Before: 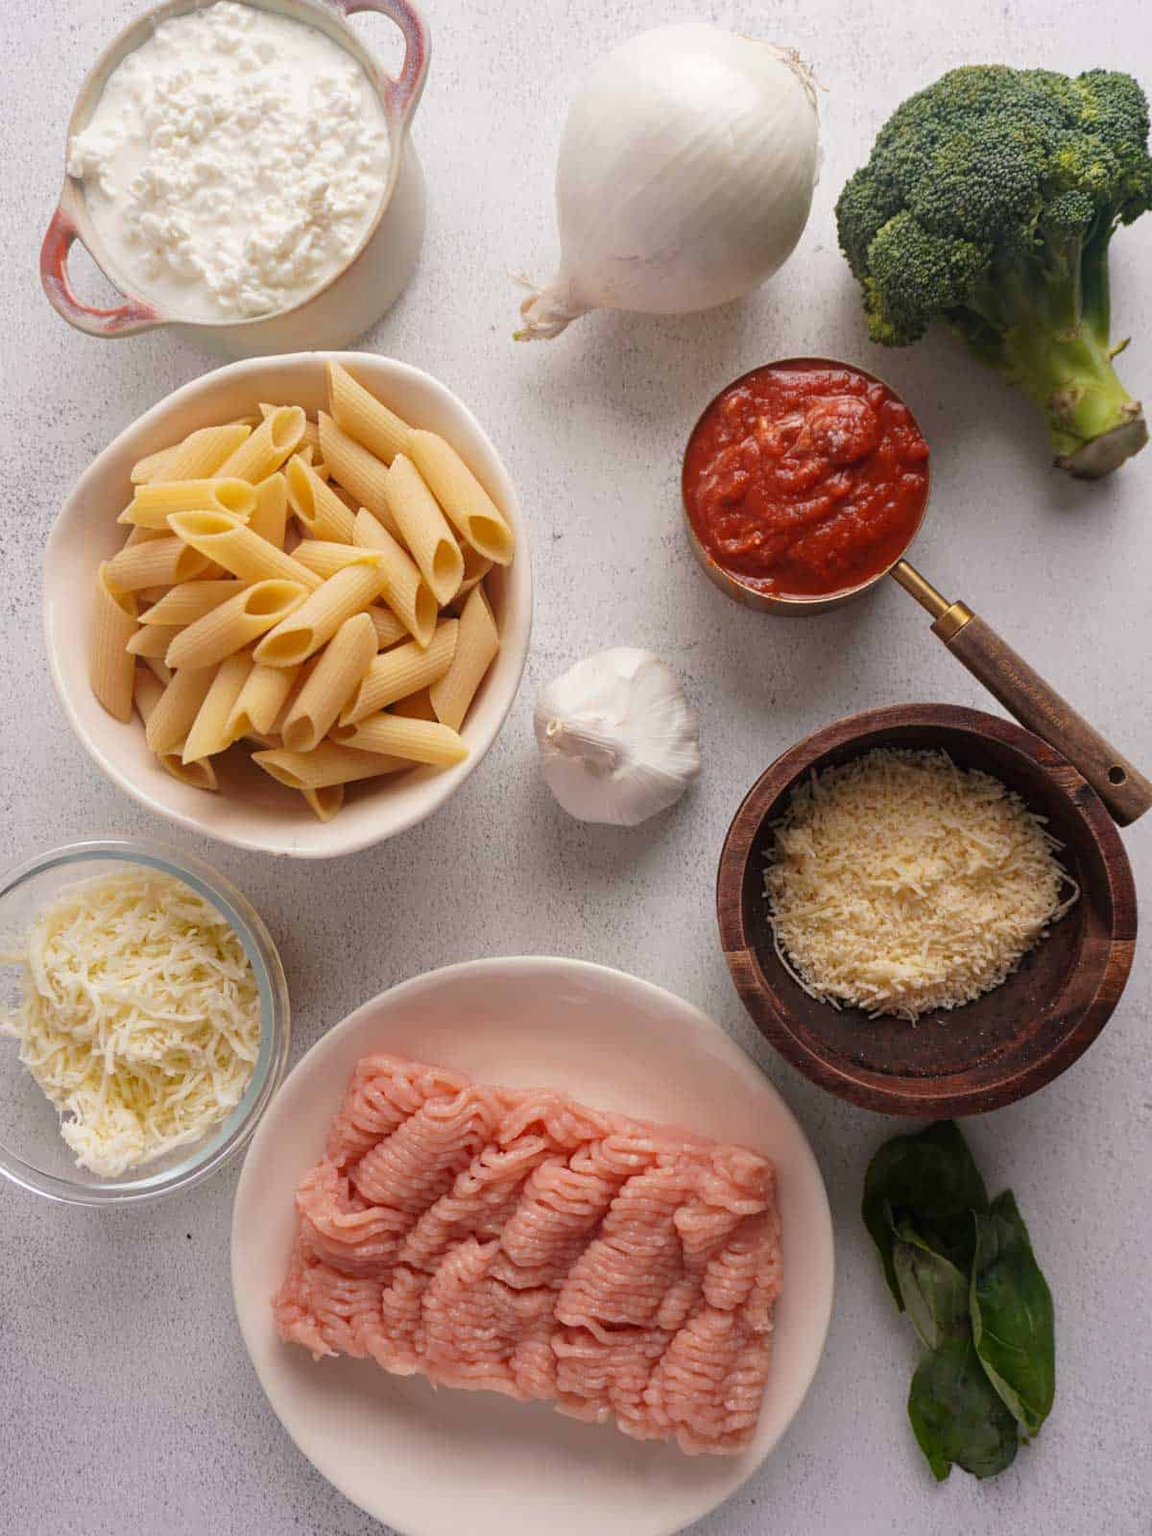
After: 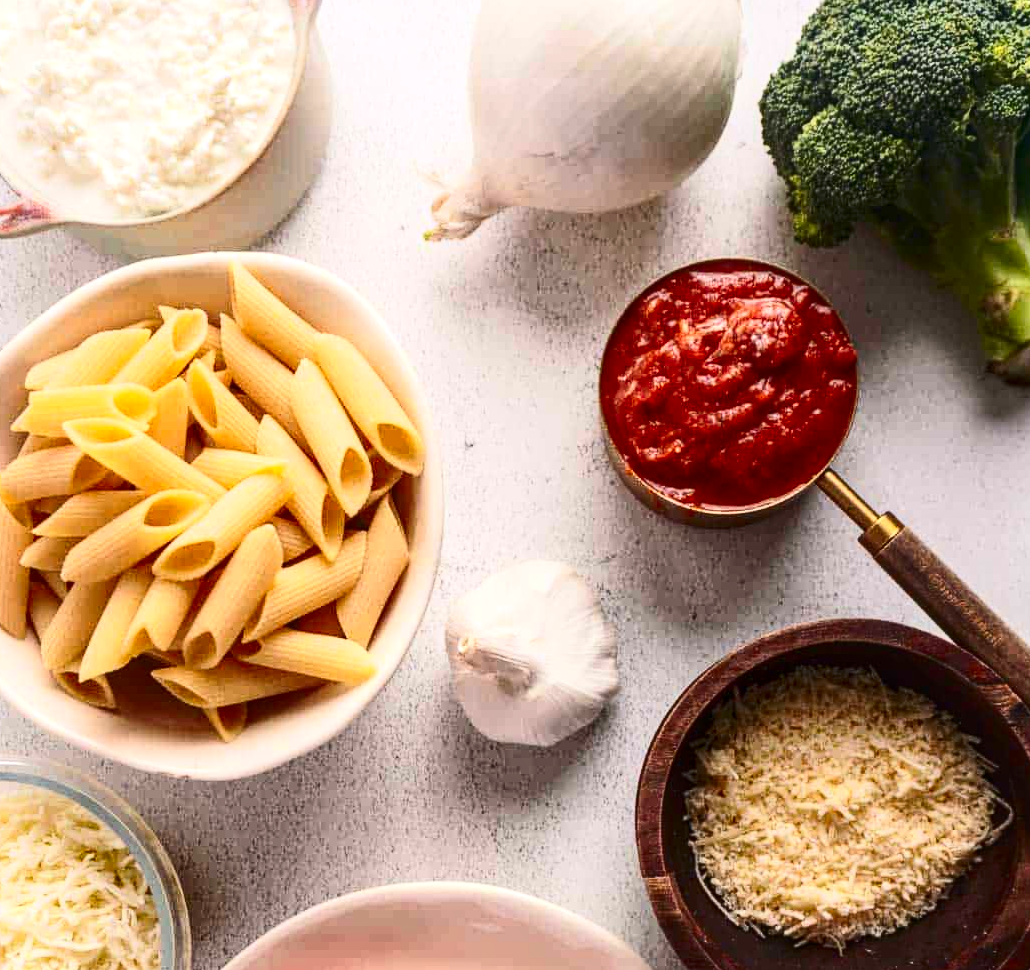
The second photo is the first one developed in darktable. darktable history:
local contrast: on, module defaults
exposure: exposure 0.128 EV, compensate exposure bias true, compensate highlight preservation false
crop and rotate: left 9.323%, top 7.132%, right 4.838%, bottom 32.239%
contrast brightness saturation: contrast 0.403, brightness 0.05, saturation 0.253
